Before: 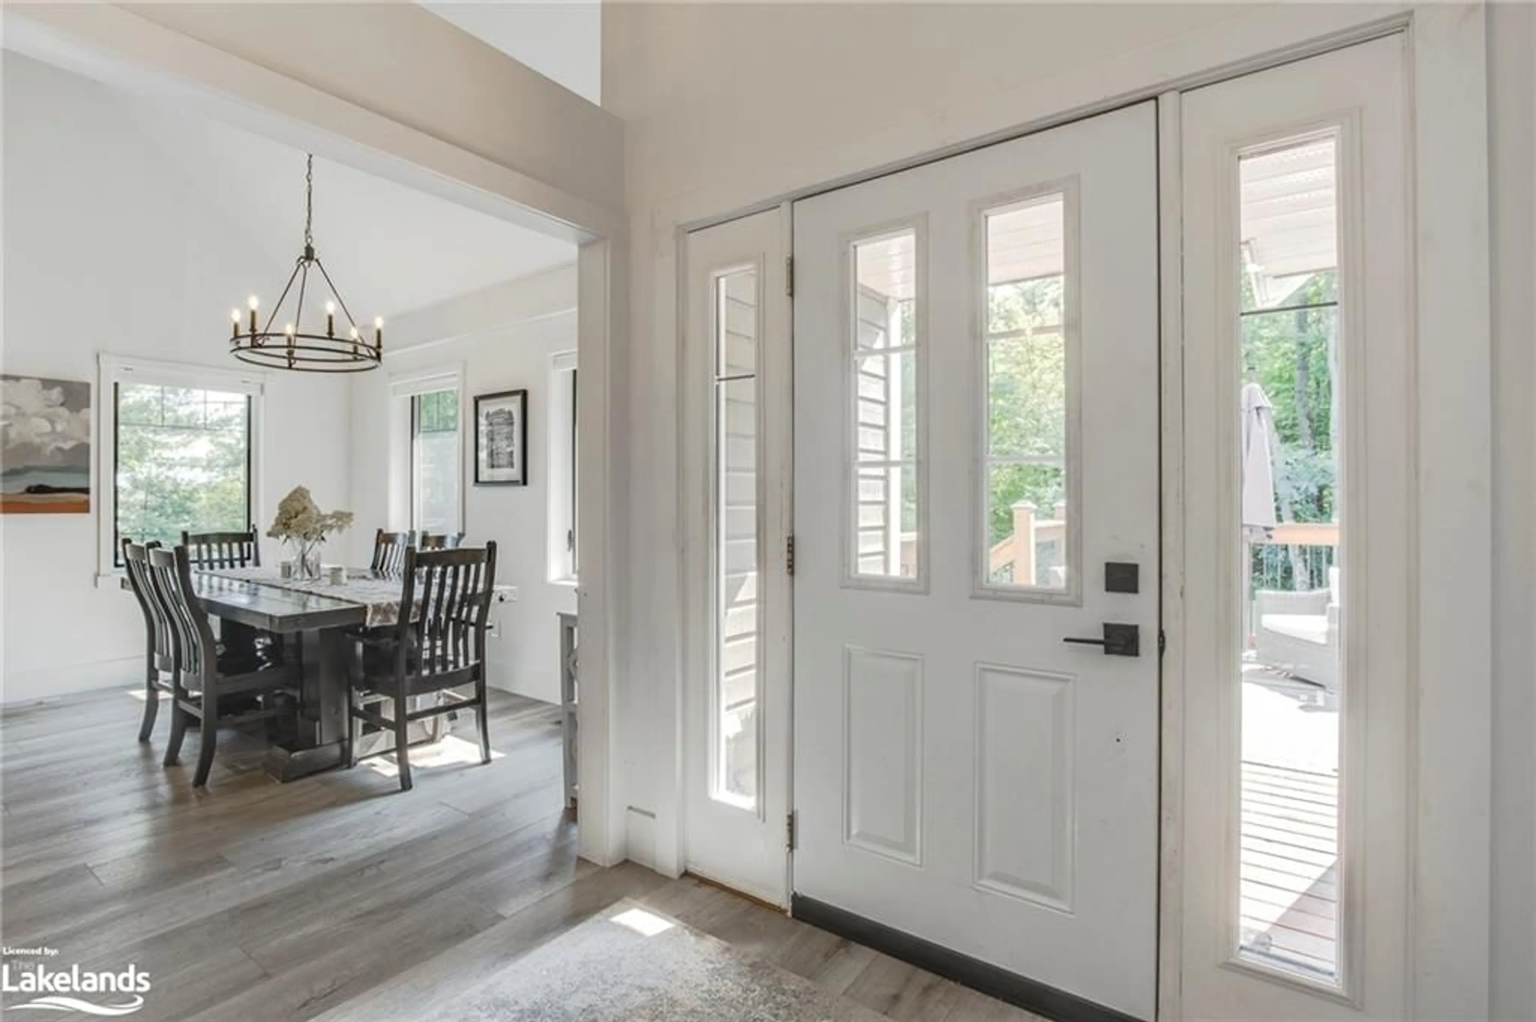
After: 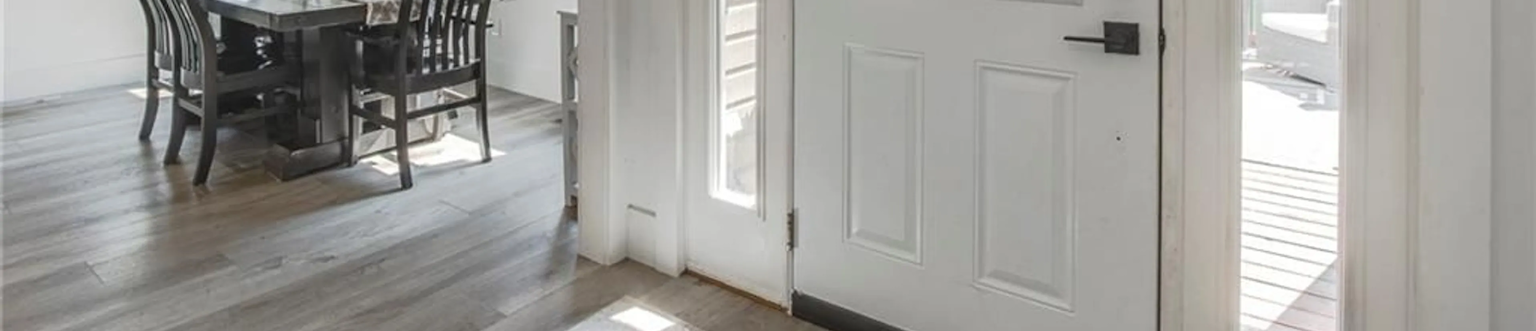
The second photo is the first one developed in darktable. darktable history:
crop and rotate: top 58.923%, bottom 8.649%
